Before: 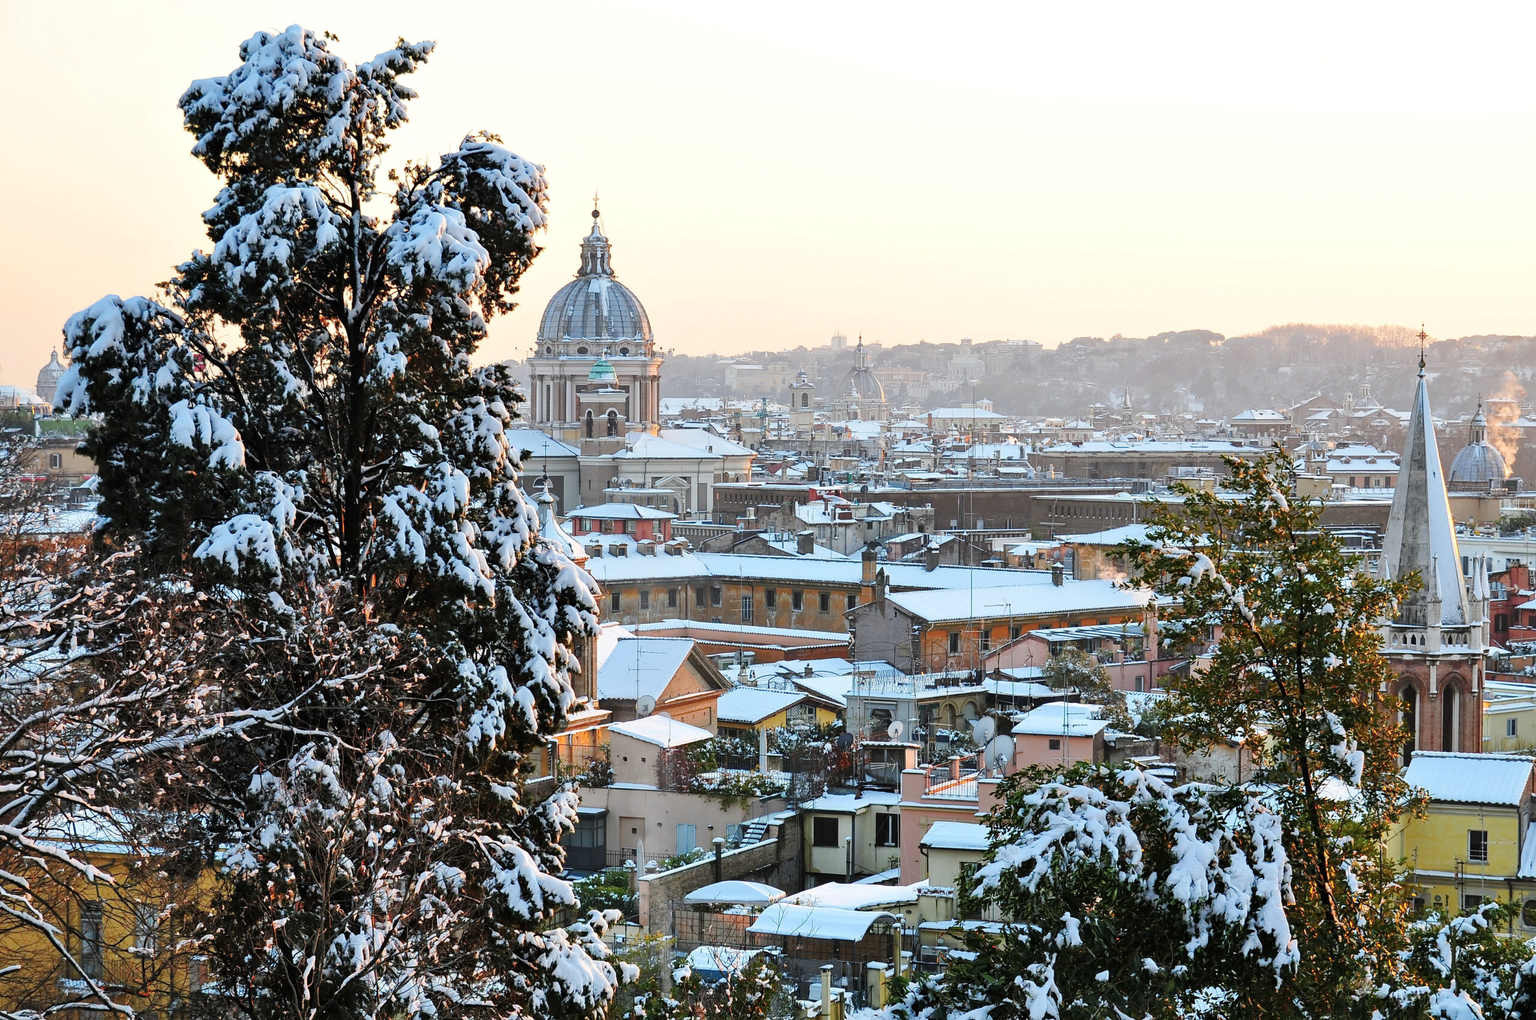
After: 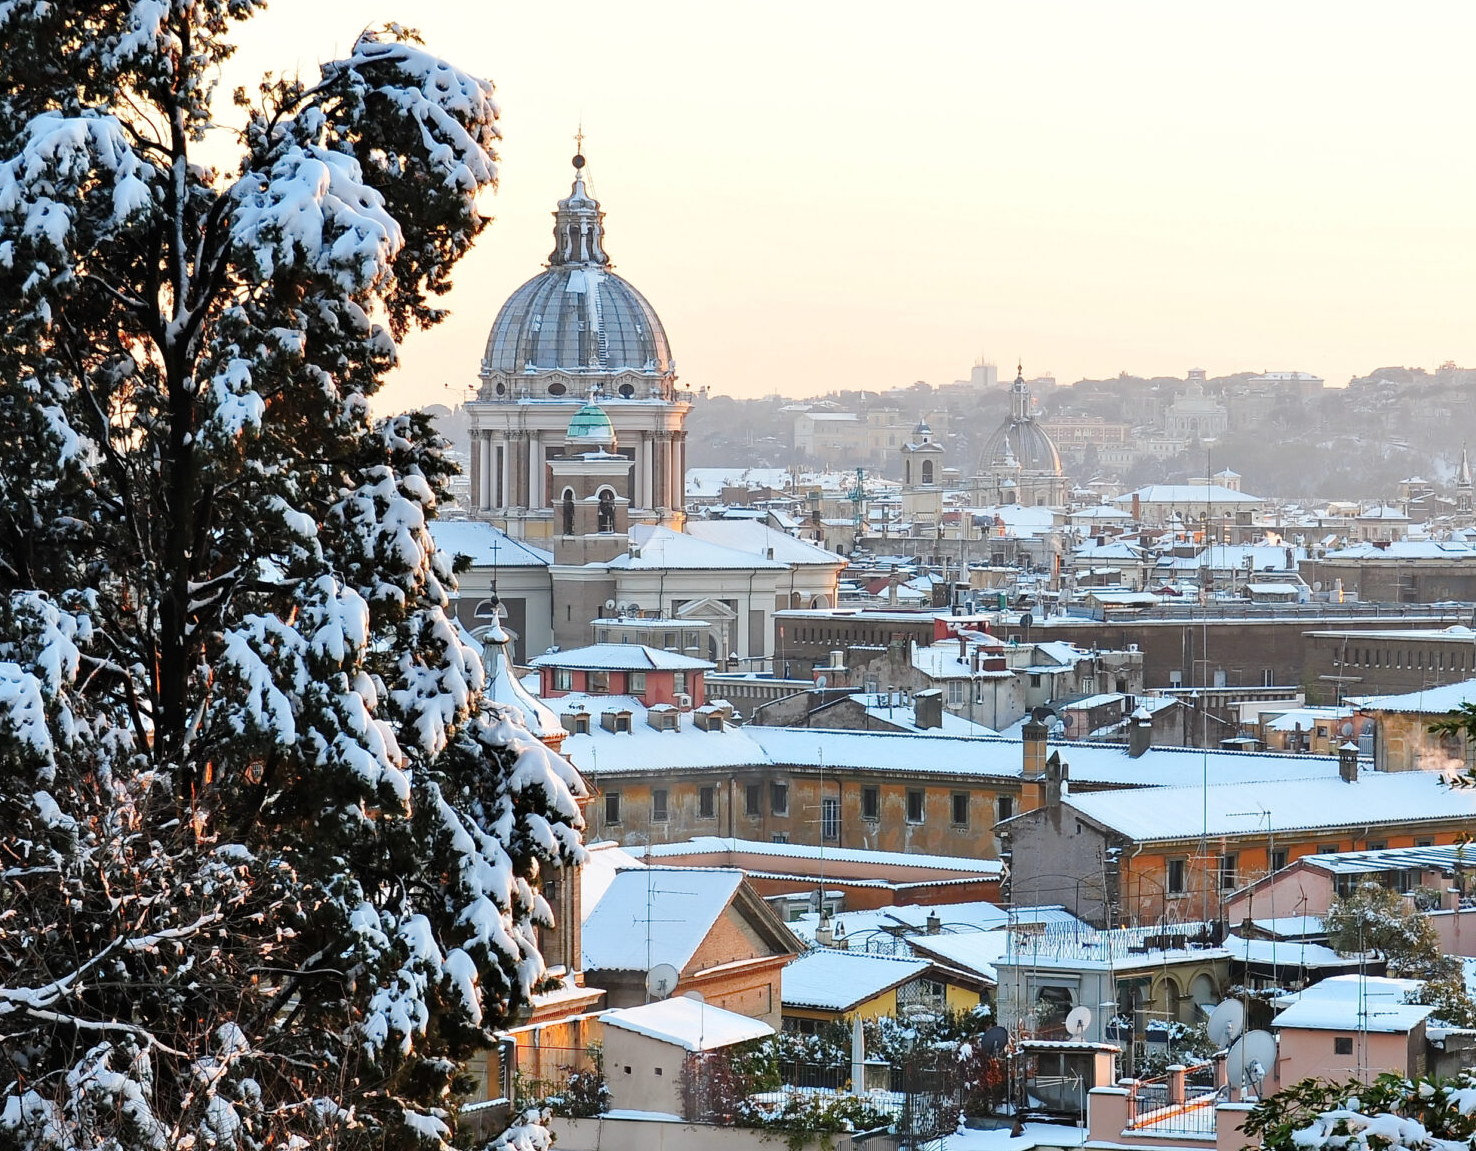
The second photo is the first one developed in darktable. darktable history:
crop: left 16.2%, top 11.495%, right 26.116%, bottom 20.751%
